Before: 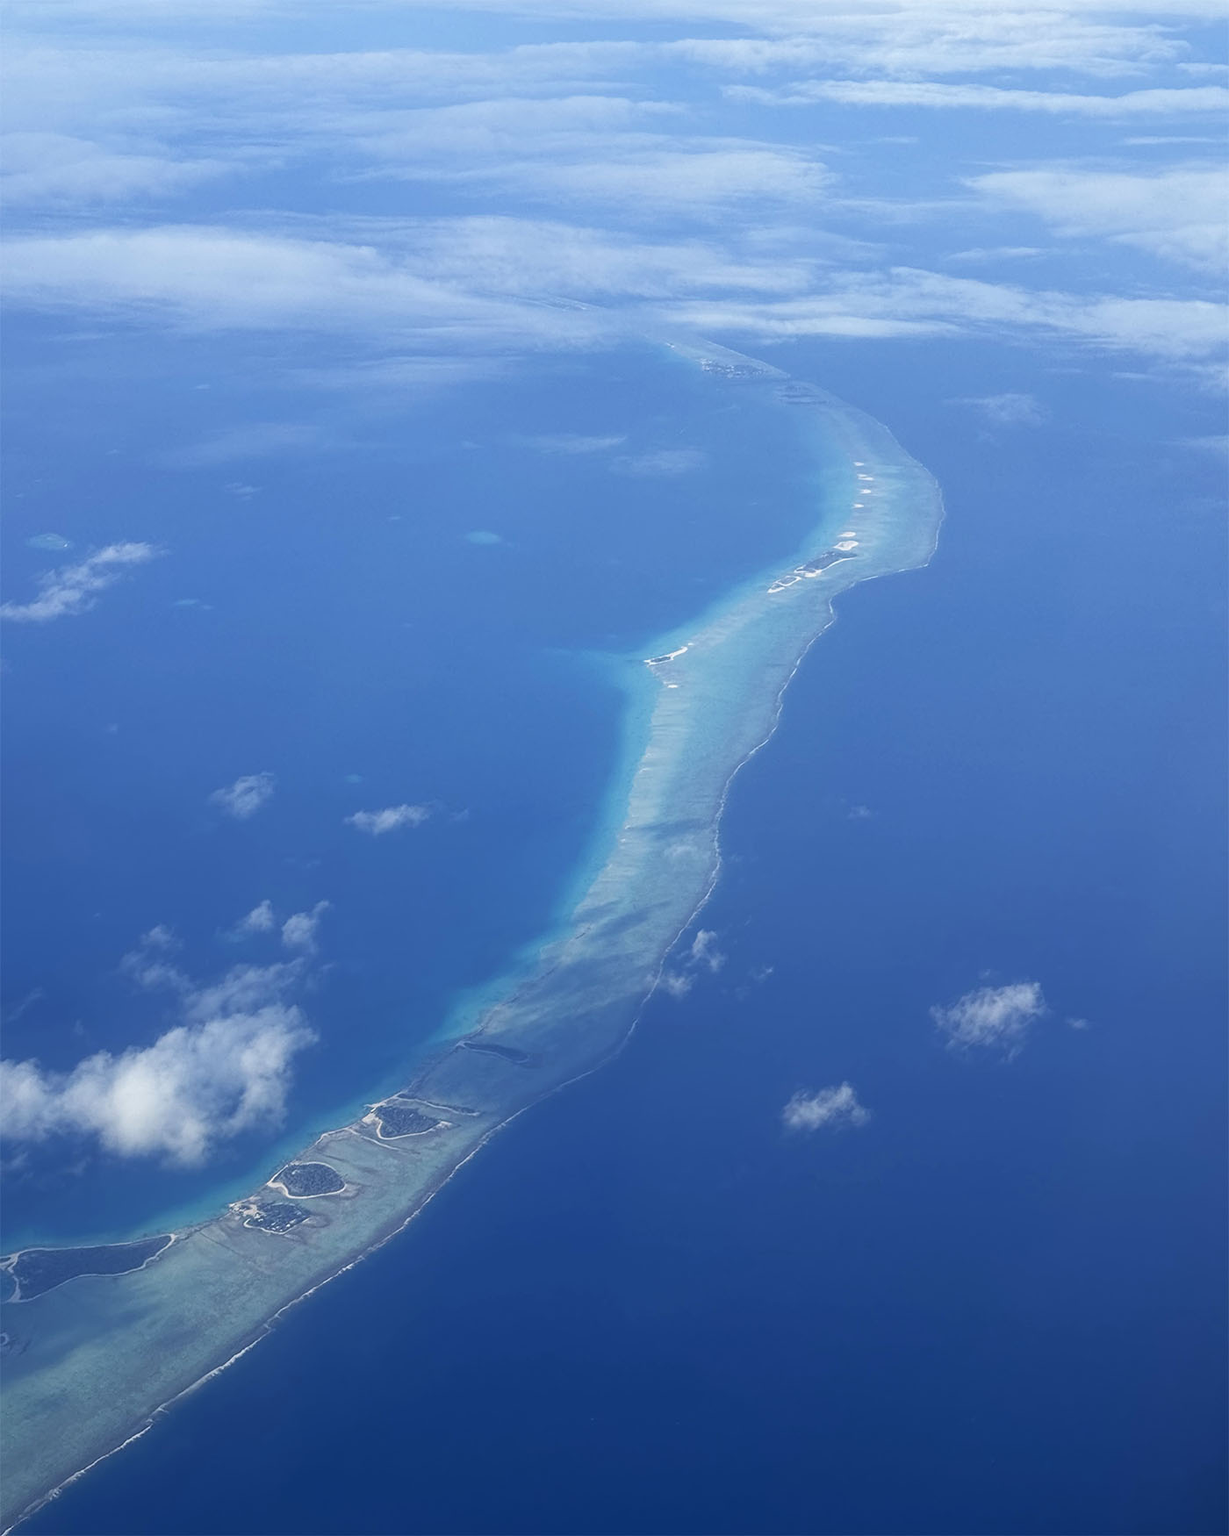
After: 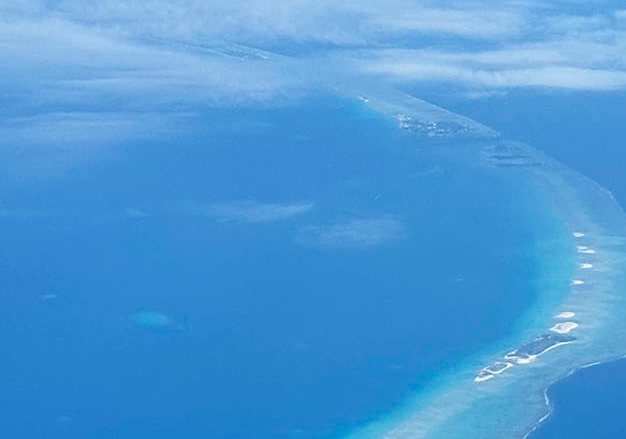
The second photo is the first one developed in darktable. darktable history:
sharpen: amount 0.2
crop: left 28.64%, top 16.832%, right 26.637%, bottom 58.055%
